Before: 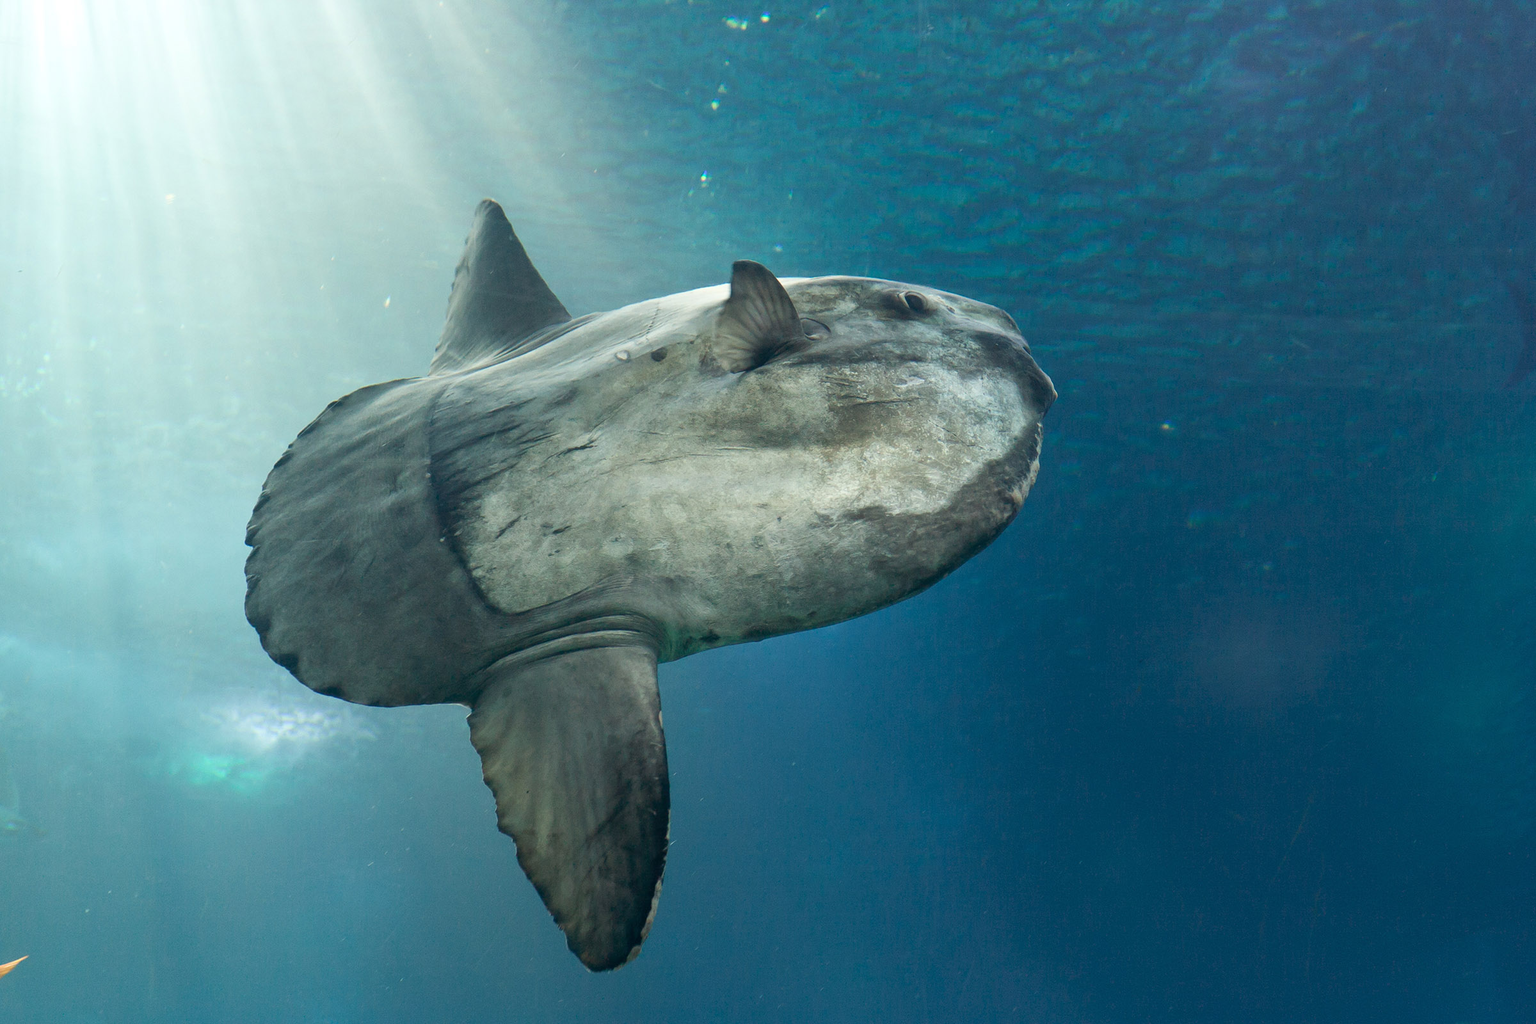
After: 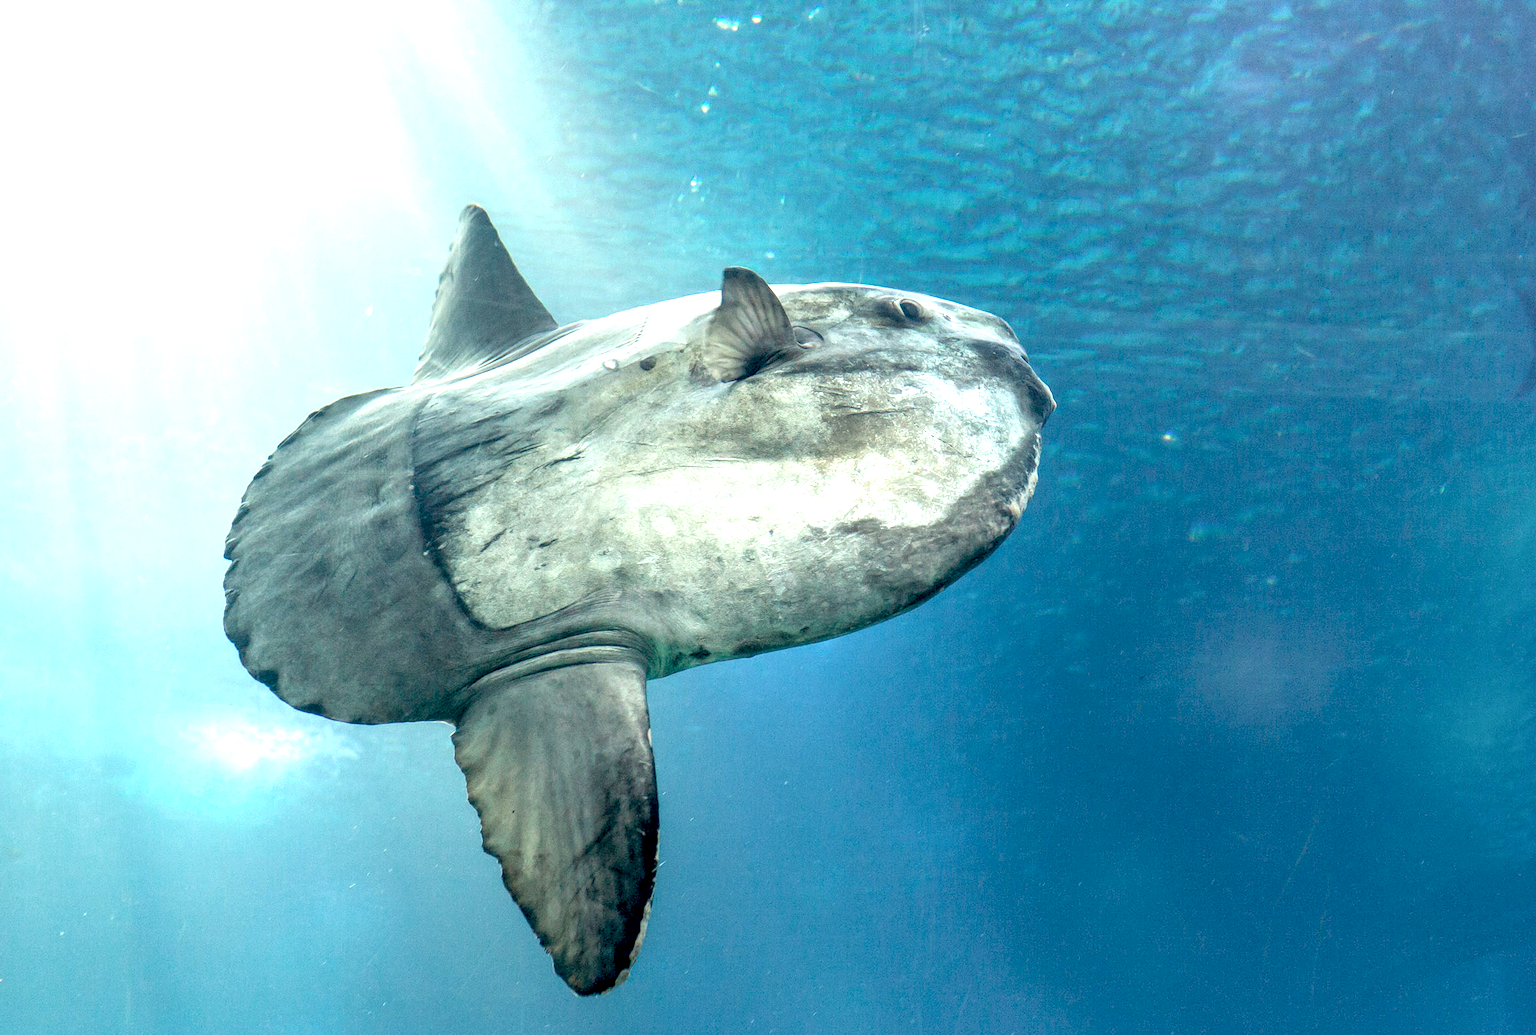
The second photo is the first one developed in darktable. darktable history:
exposure: black level correction 0.01, exposure 1 EV, compensate highlight preservation false
contrast brightness saturation: brightness 0.15
crop and rotate: left 1.774%, right 0.633%, bottom 1.28%
local contrast: highlights 25%, detail 150%
